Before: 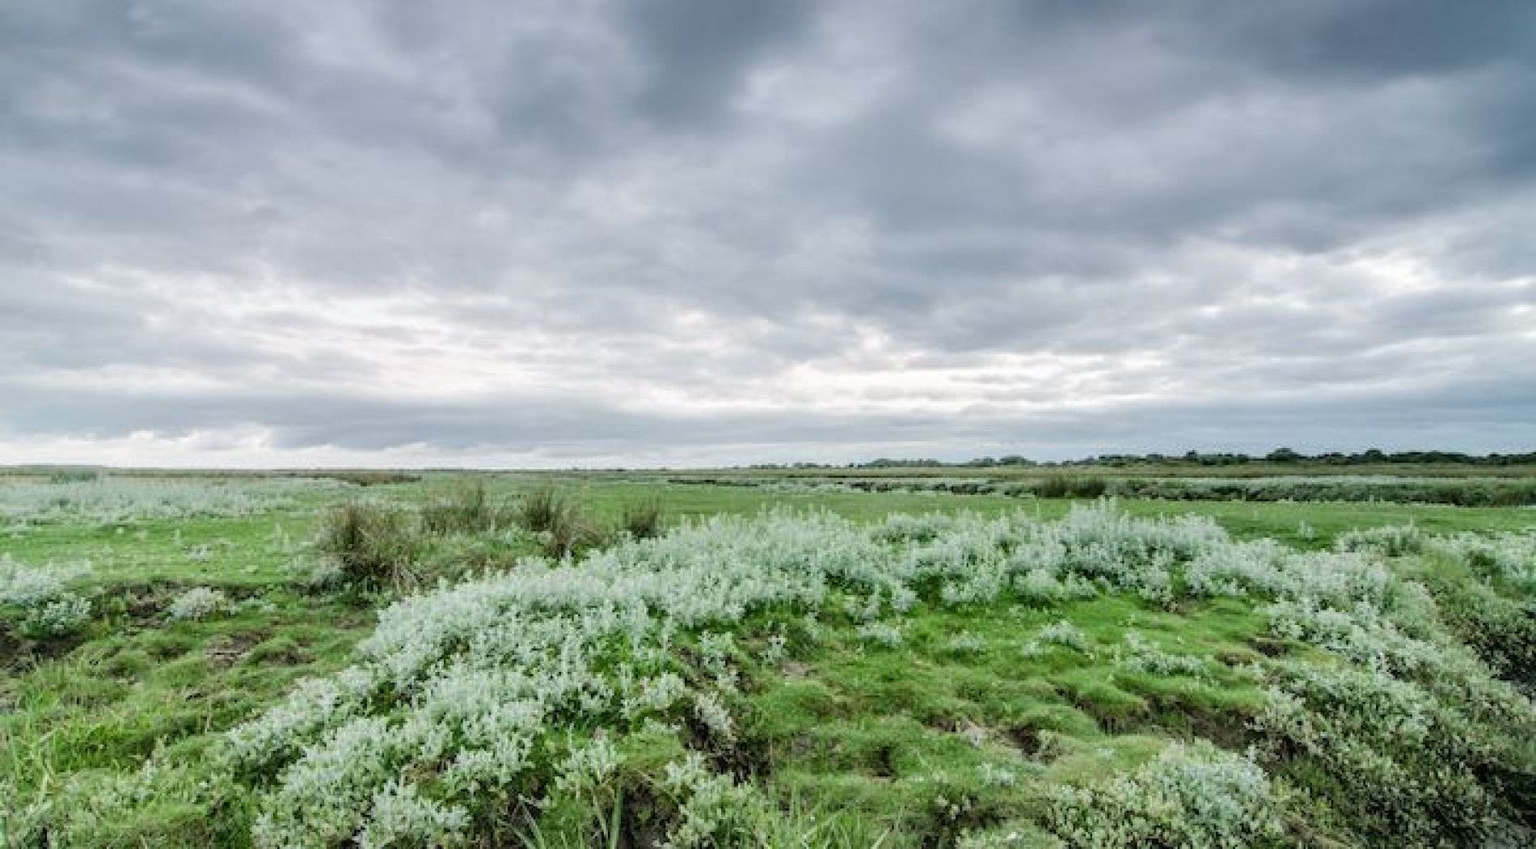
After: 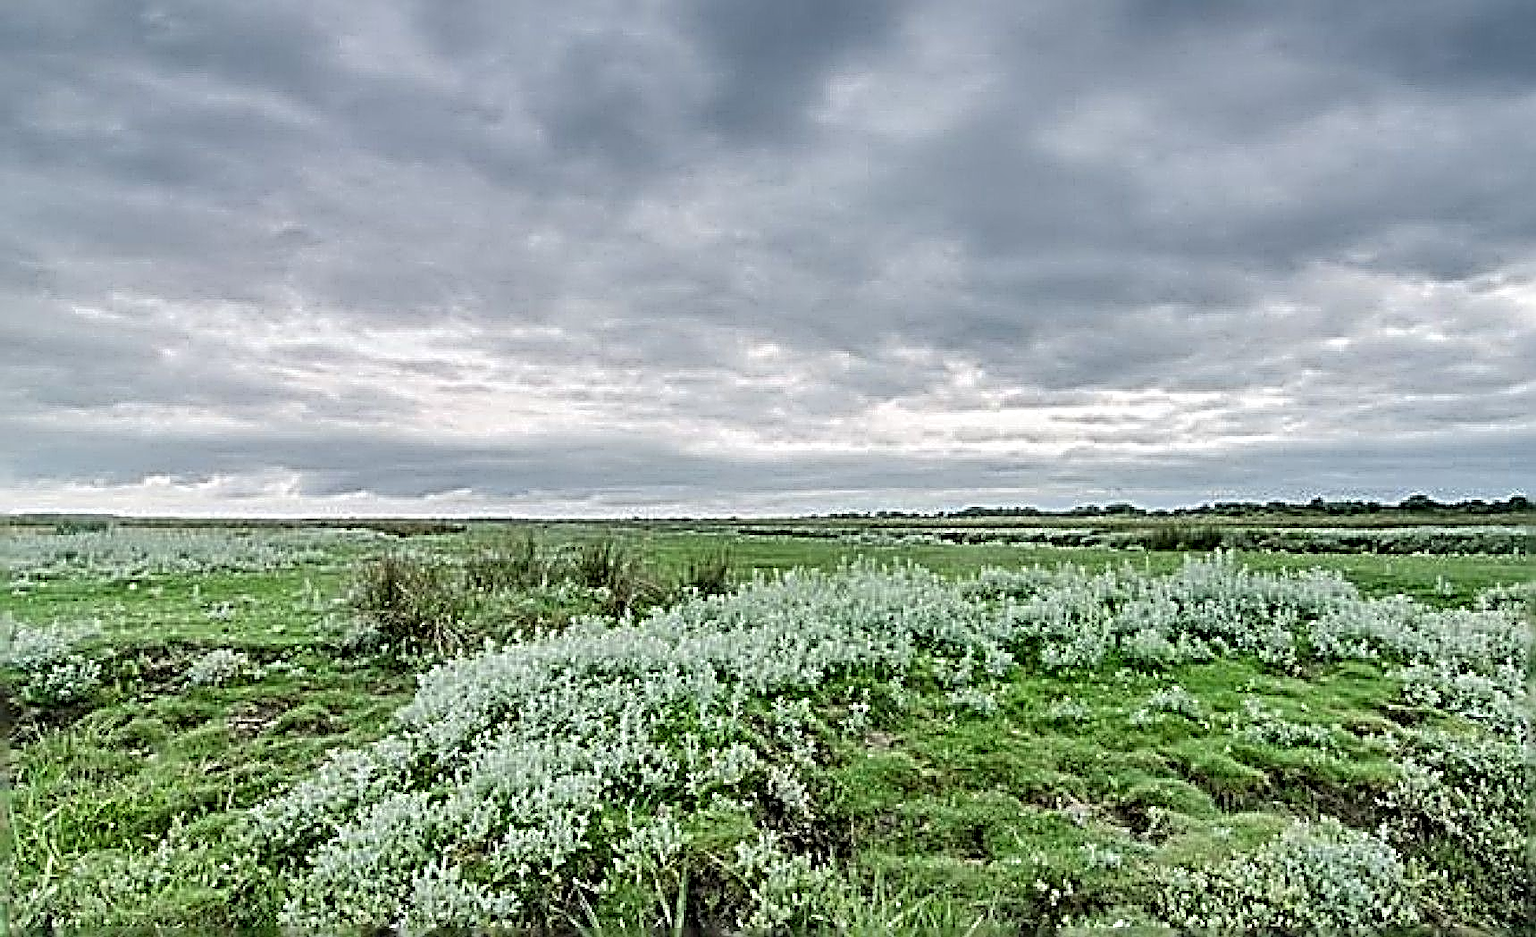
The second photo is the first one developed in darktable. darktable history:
crop: right 9.509%, bottom 0.031%
sharpen: radius 4.001, amount 2
shadows and highlights: shadows 25, highlights -48, soften with gaussian
